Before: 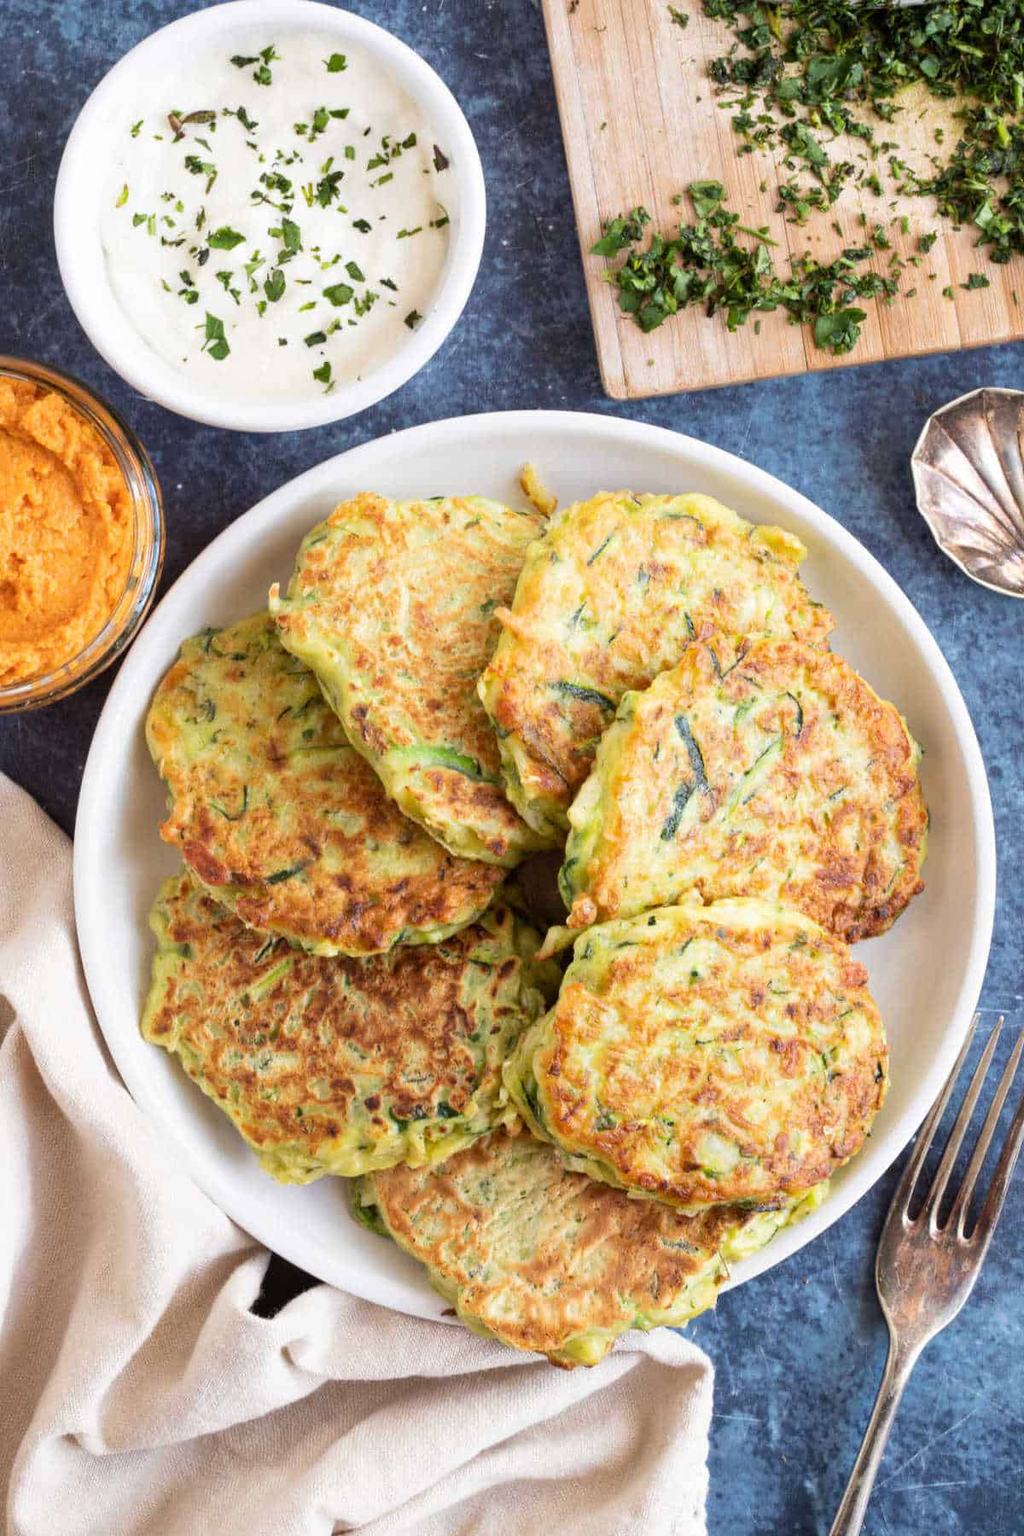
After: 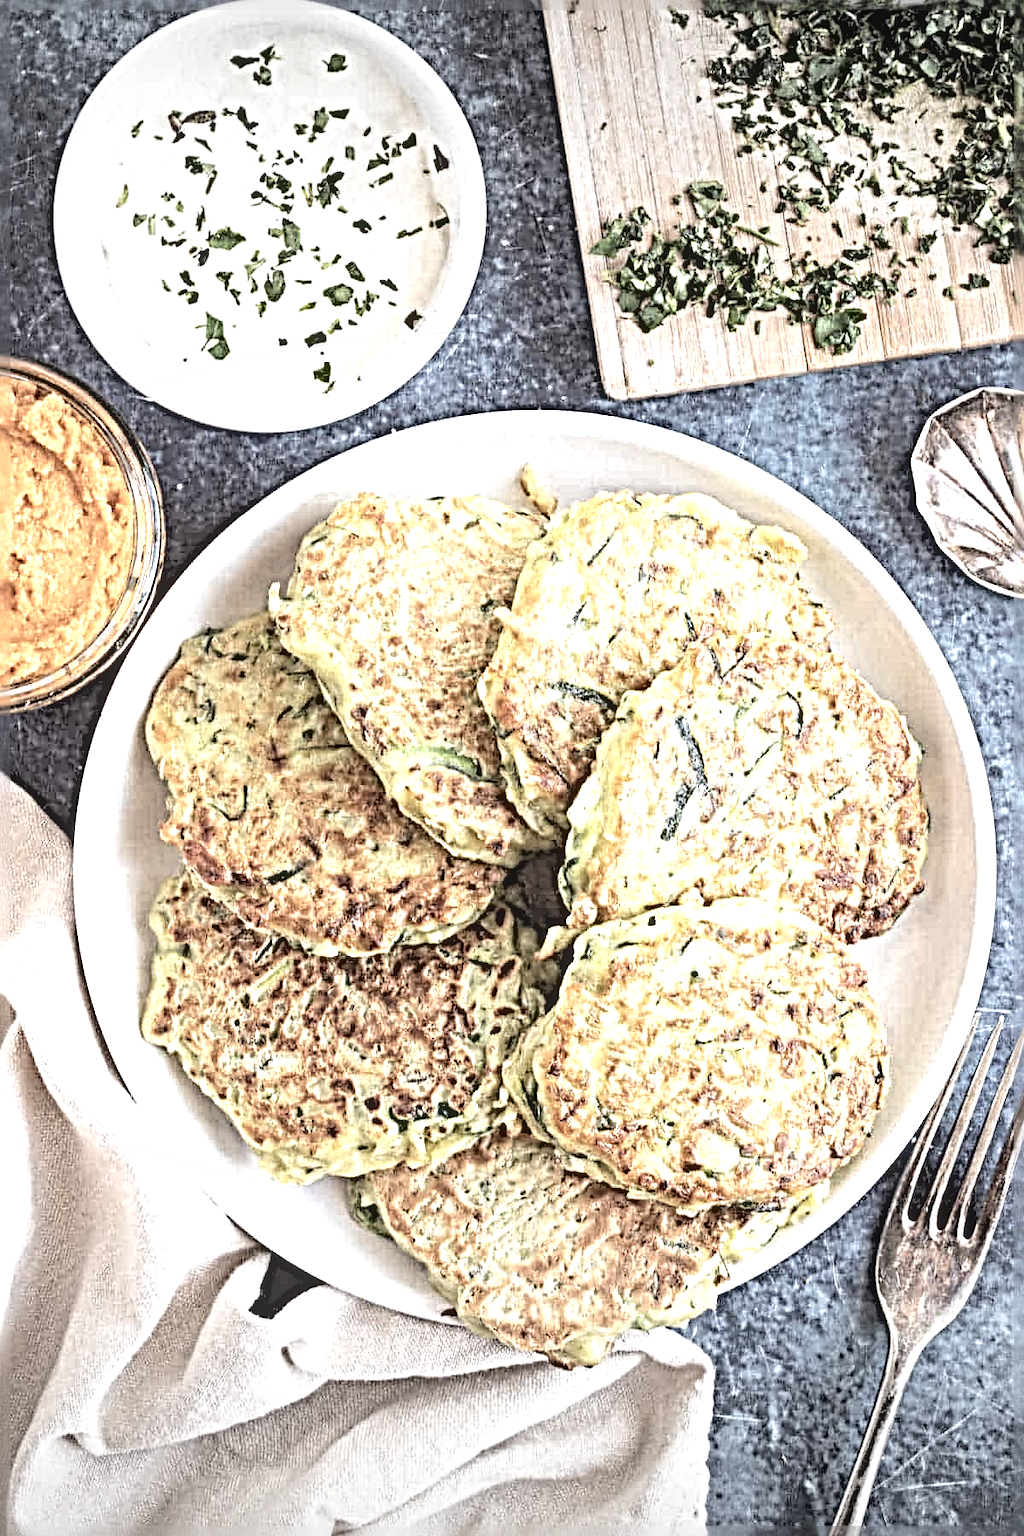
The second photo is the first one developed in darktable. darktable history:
vignetting: fall-off start 98.97%, fall-off radius 99.65%, width/height ratio 1.426, unbound false
sharpen: radius 6.263, amount 1.814, threshold 0.176
exposure: black level correction 0, exposure 0.393 EV, compensate highlight preservation false
local contrast: detail 110%
tone equalizer: -8 EV -0.417 EV, -7 EV -0.428 EV, -6 EV -0.343 EV, -5 EV -0.195 EV, -3 EV 0.192 EV, -2 EV 0.315 EV, -1 EV 0.408 EV, +0 EV 0.419 EV, edges refinement/feathering 500, mask exposure compensation -1.57 EV, preserve details no
contrast brightness saturation: brightness 0.182, saturation -0.496
